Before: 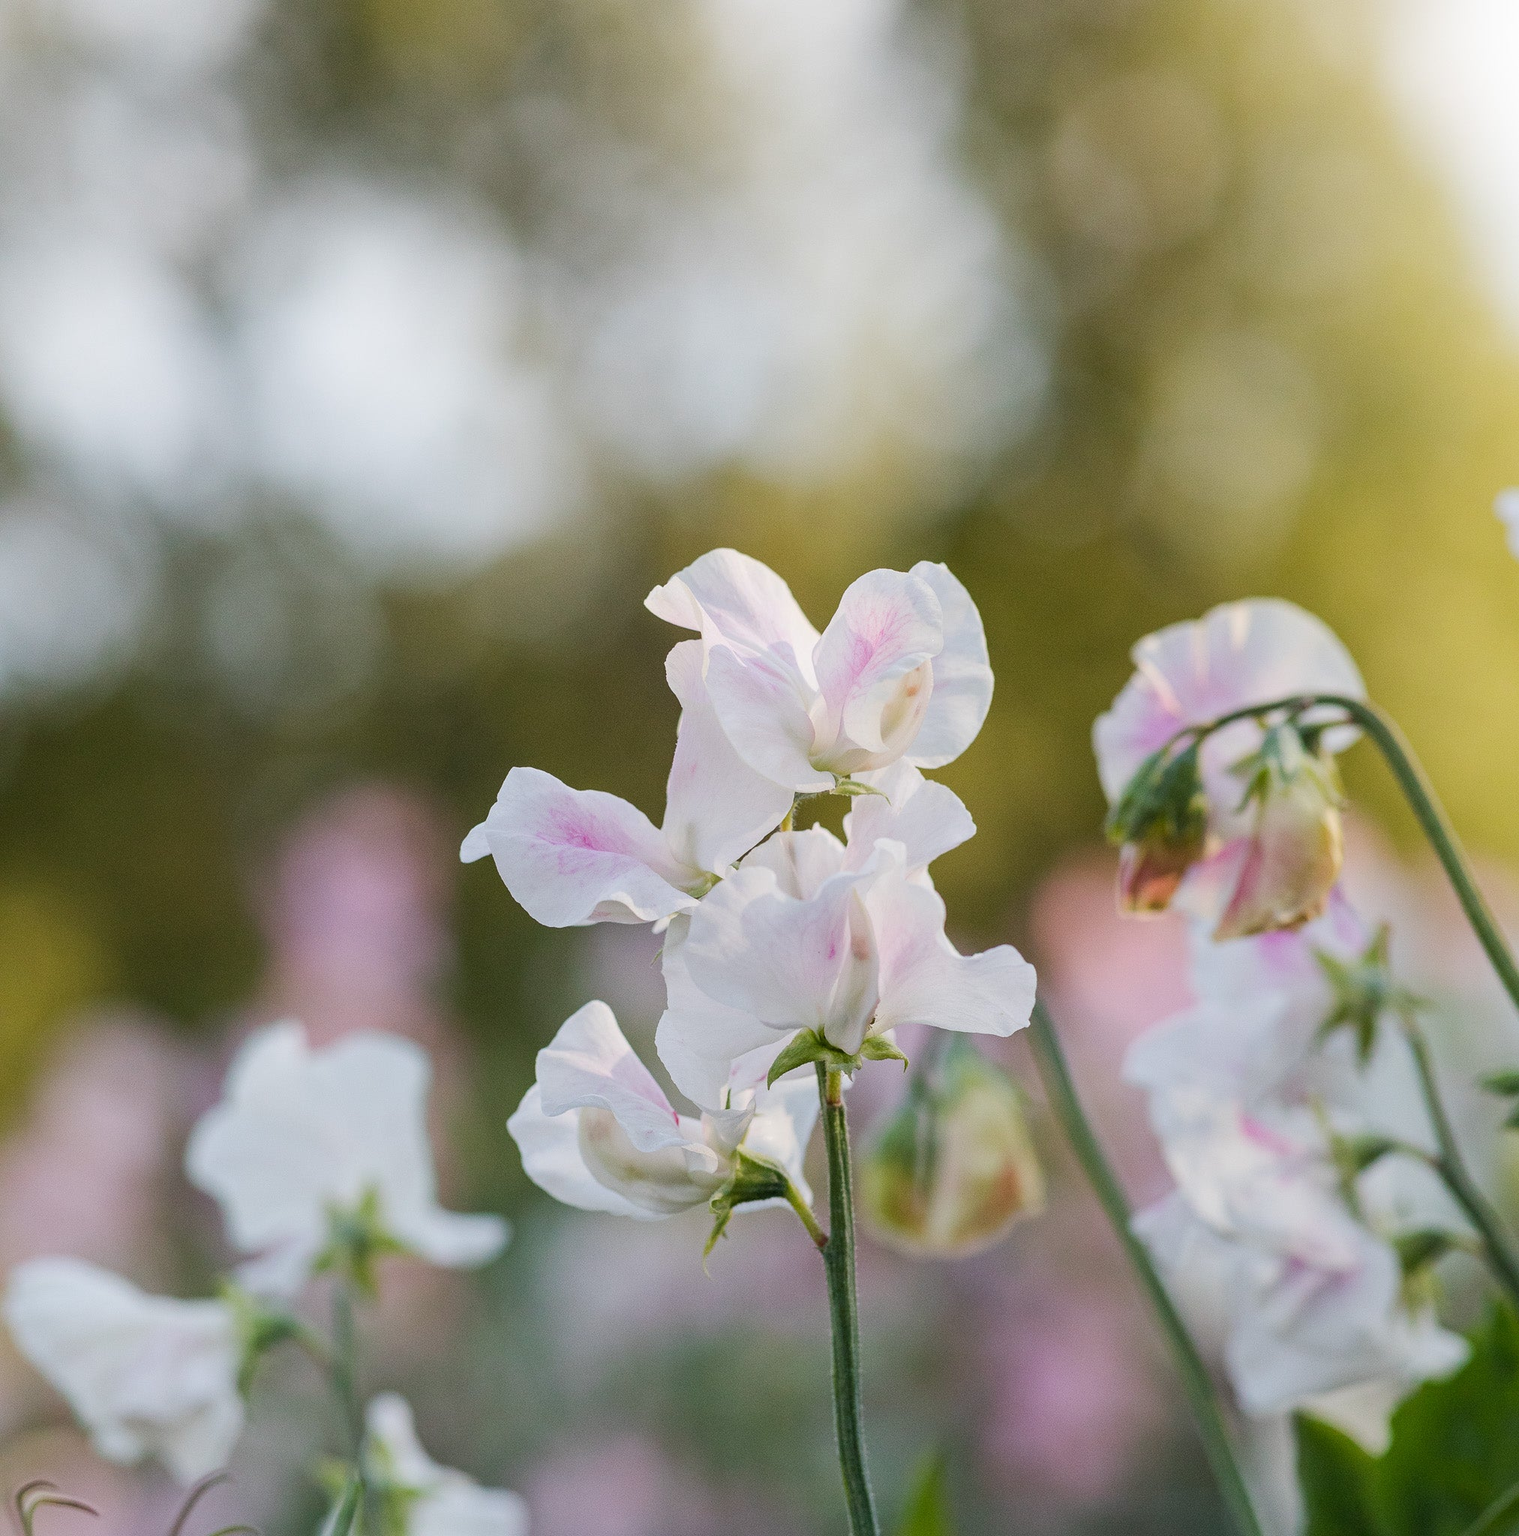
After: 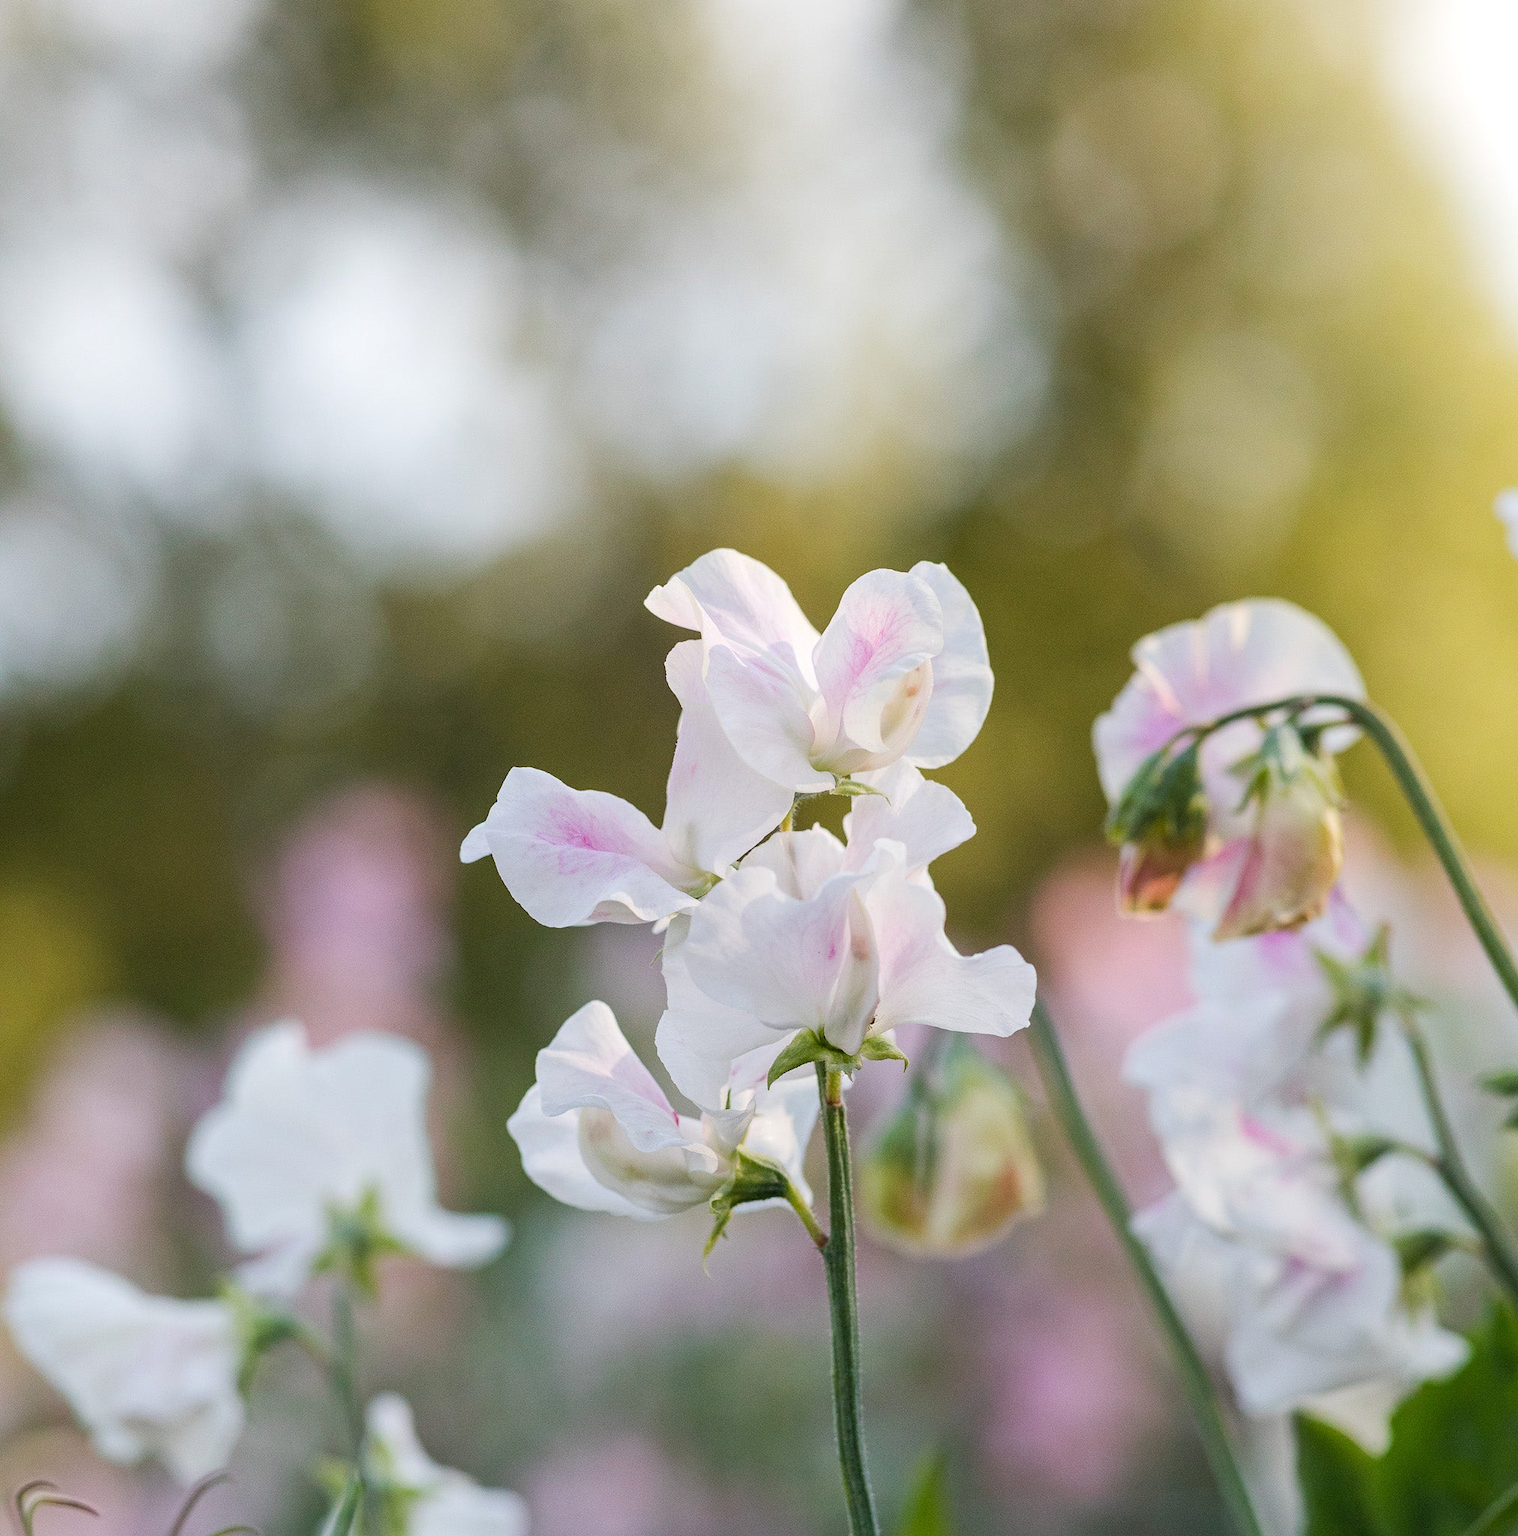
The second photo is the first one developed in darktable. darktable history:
exposure: exposure 0.174 EV, compensate exposure bias true, compensate highlight preservation false
